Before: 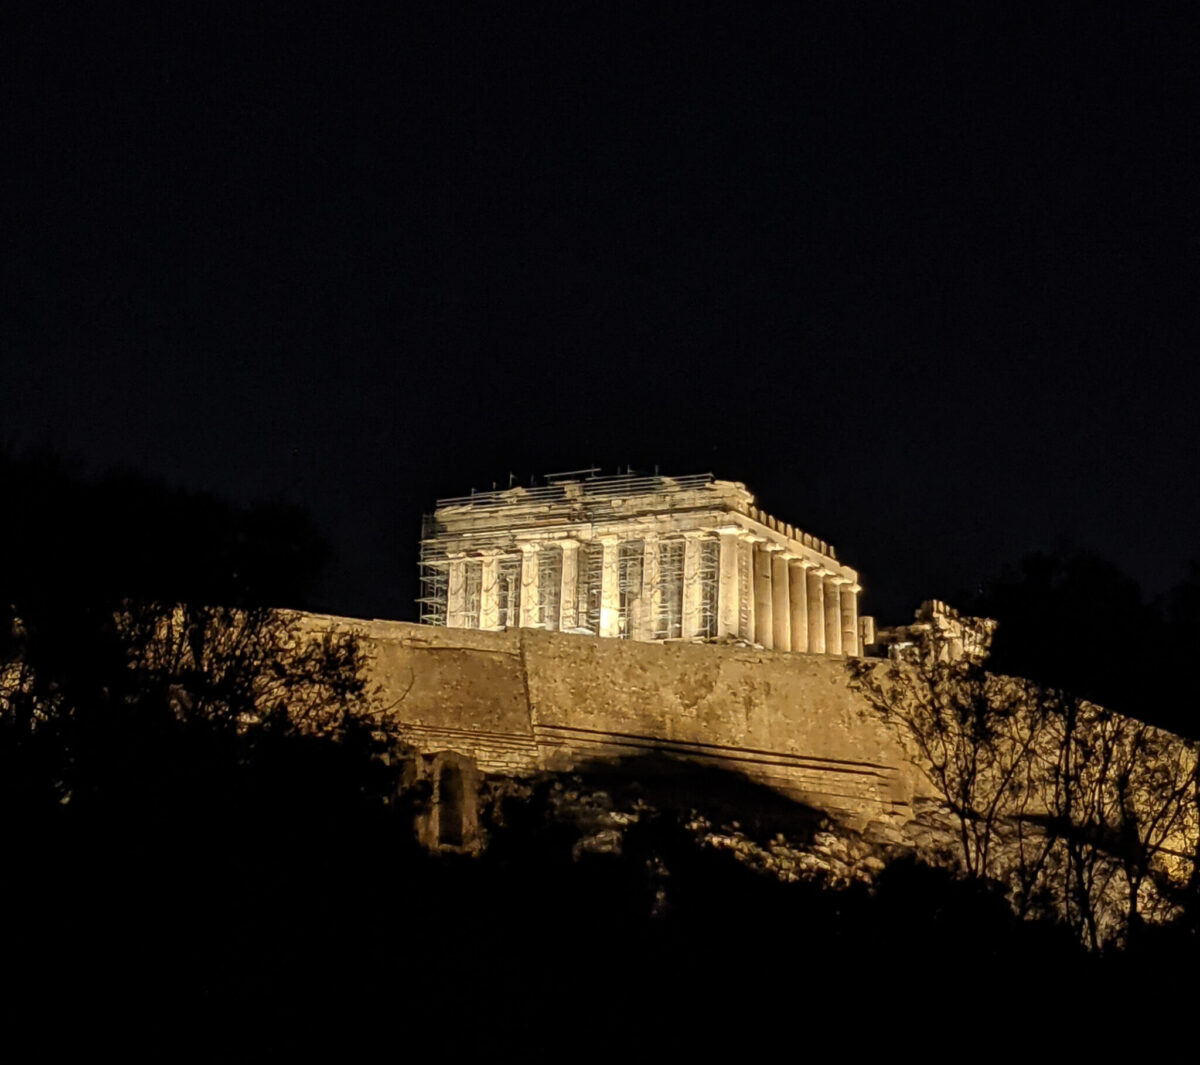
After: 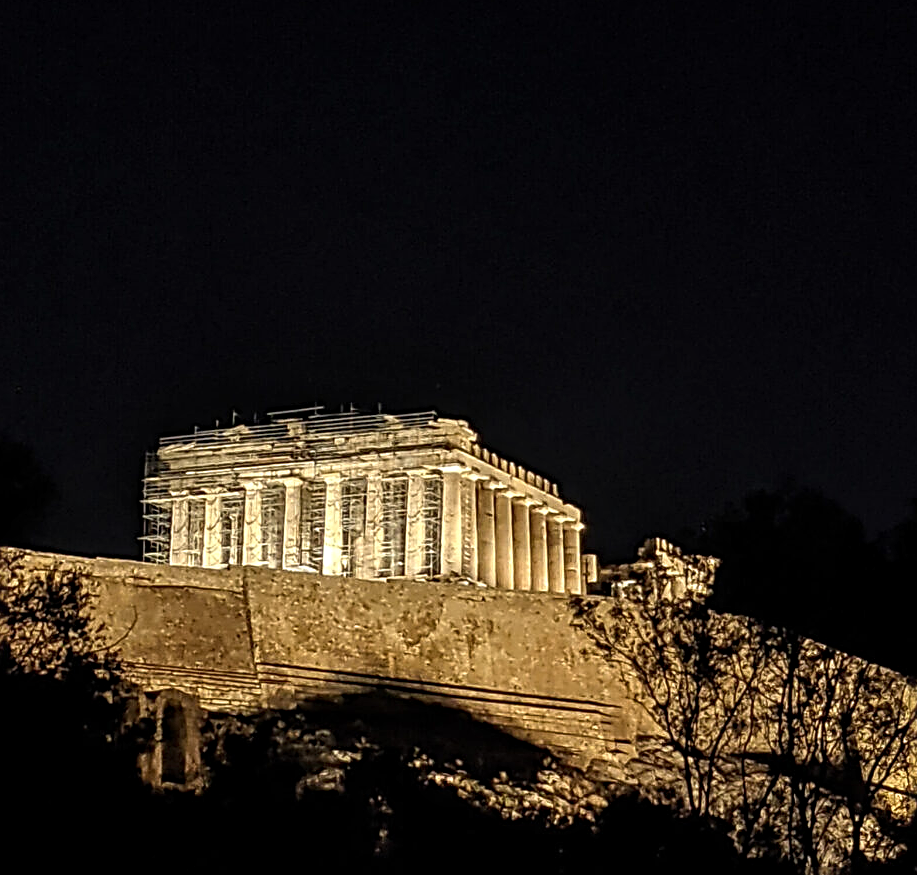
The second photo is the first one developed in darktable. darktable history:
sharpen: radius 3.025, amount 0.757
shadows and highlights: shadows -12.5, white point adjustment 4, highlights 28.33
local contrast: detail 130%
crop: left 23.095%, top 5.827%, bottom 11.854%
